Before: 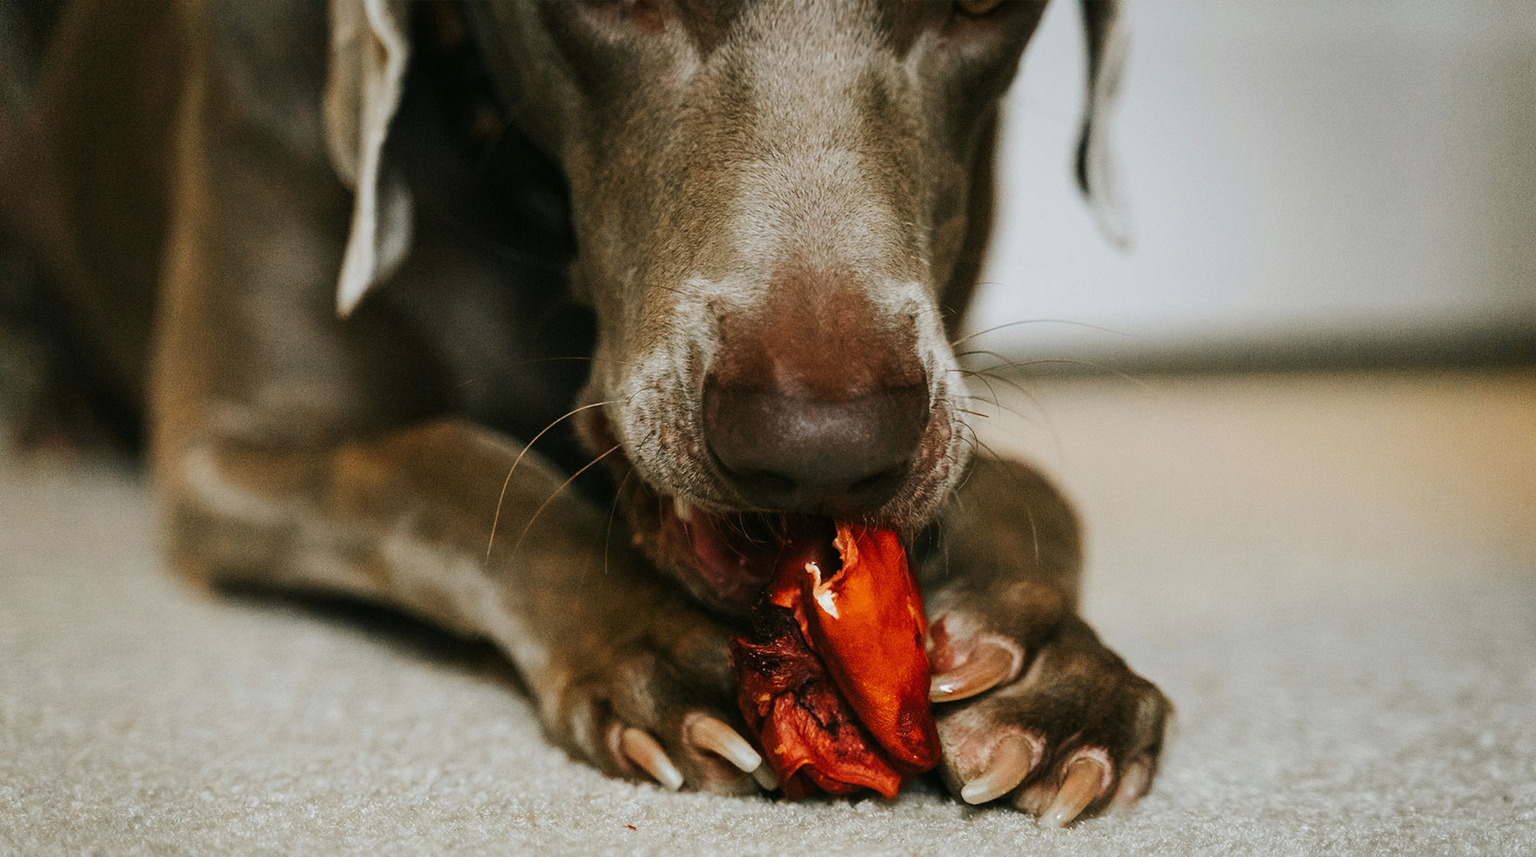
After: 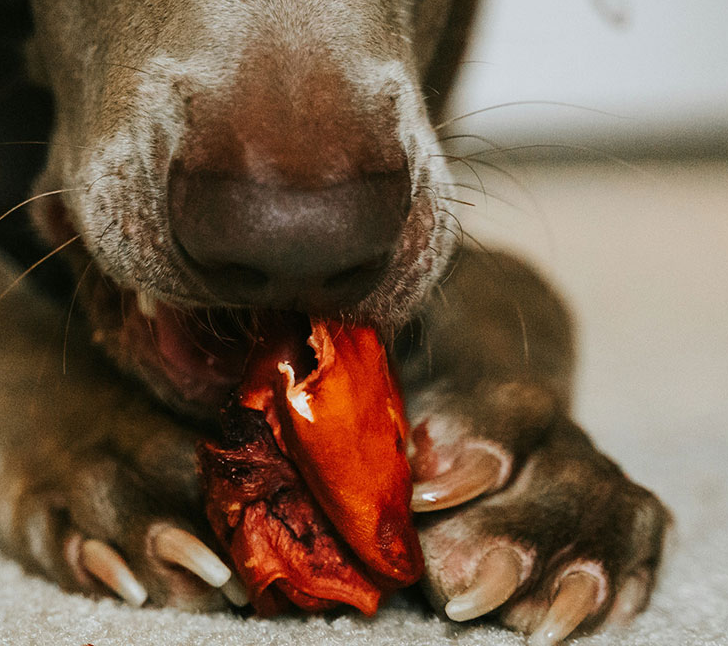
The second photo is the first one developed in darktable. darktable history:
crop: left 35.587%, top 26.323%, right 20.202%, bottom 3.353%
